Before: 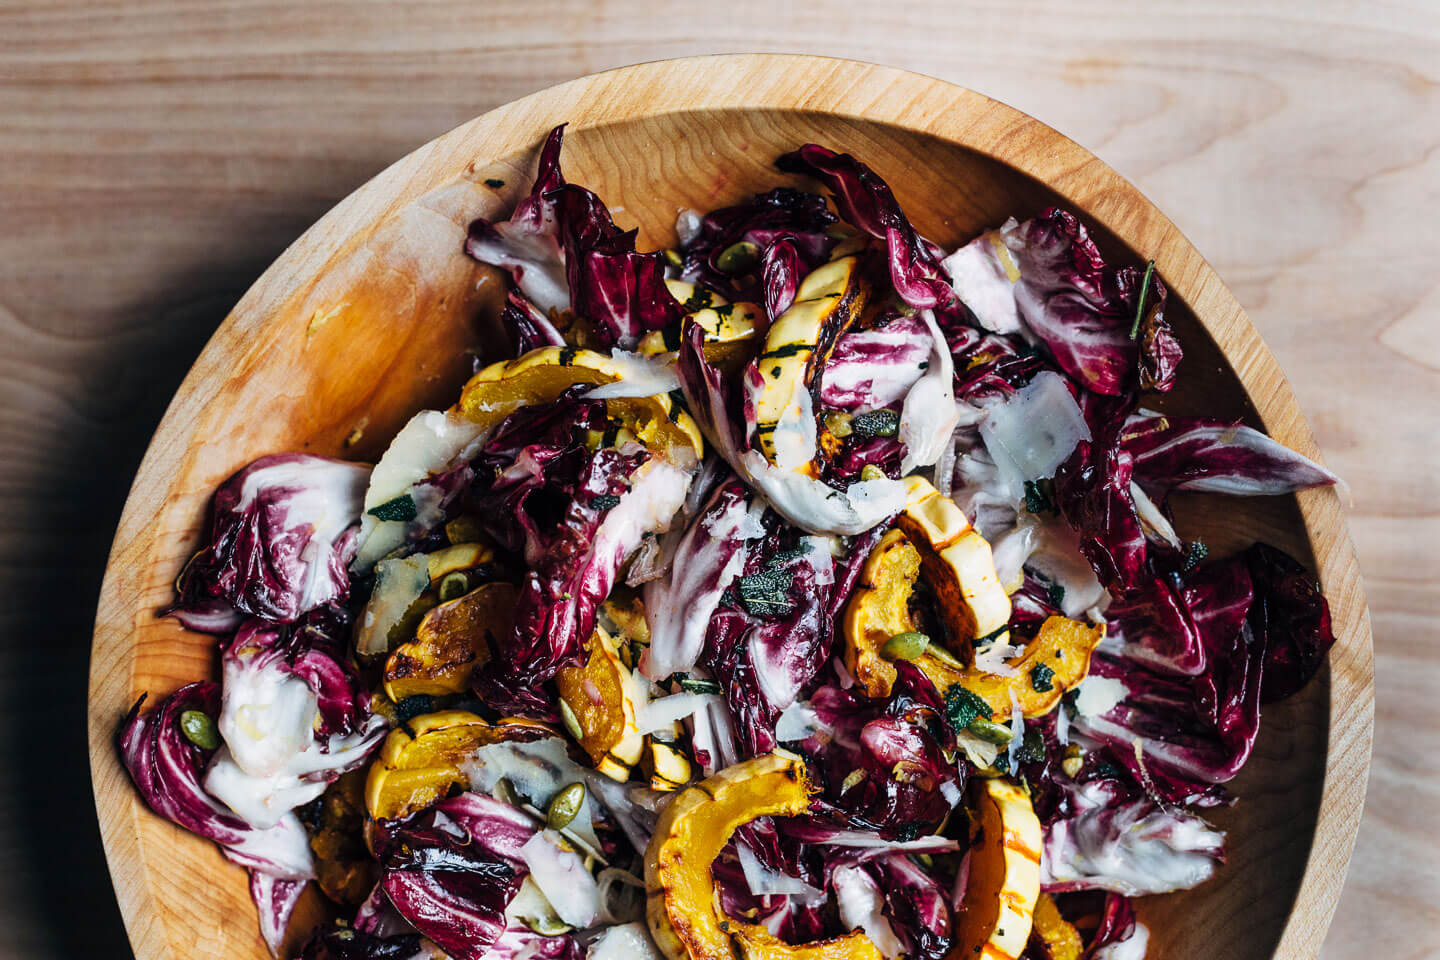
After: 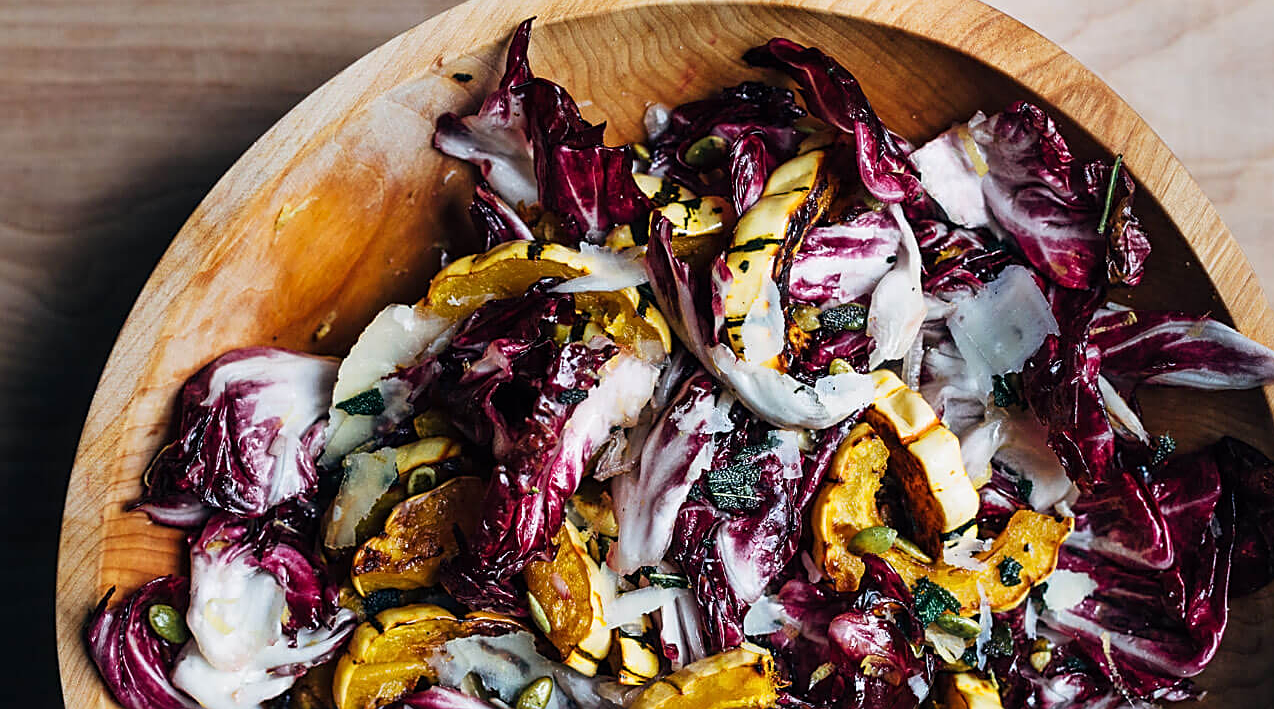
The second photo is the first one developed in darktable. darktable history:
crop and rotate: left 2.277%, top 11.09%, right 9.244%, bottom 15.037%
sharpen: on, module defaults
